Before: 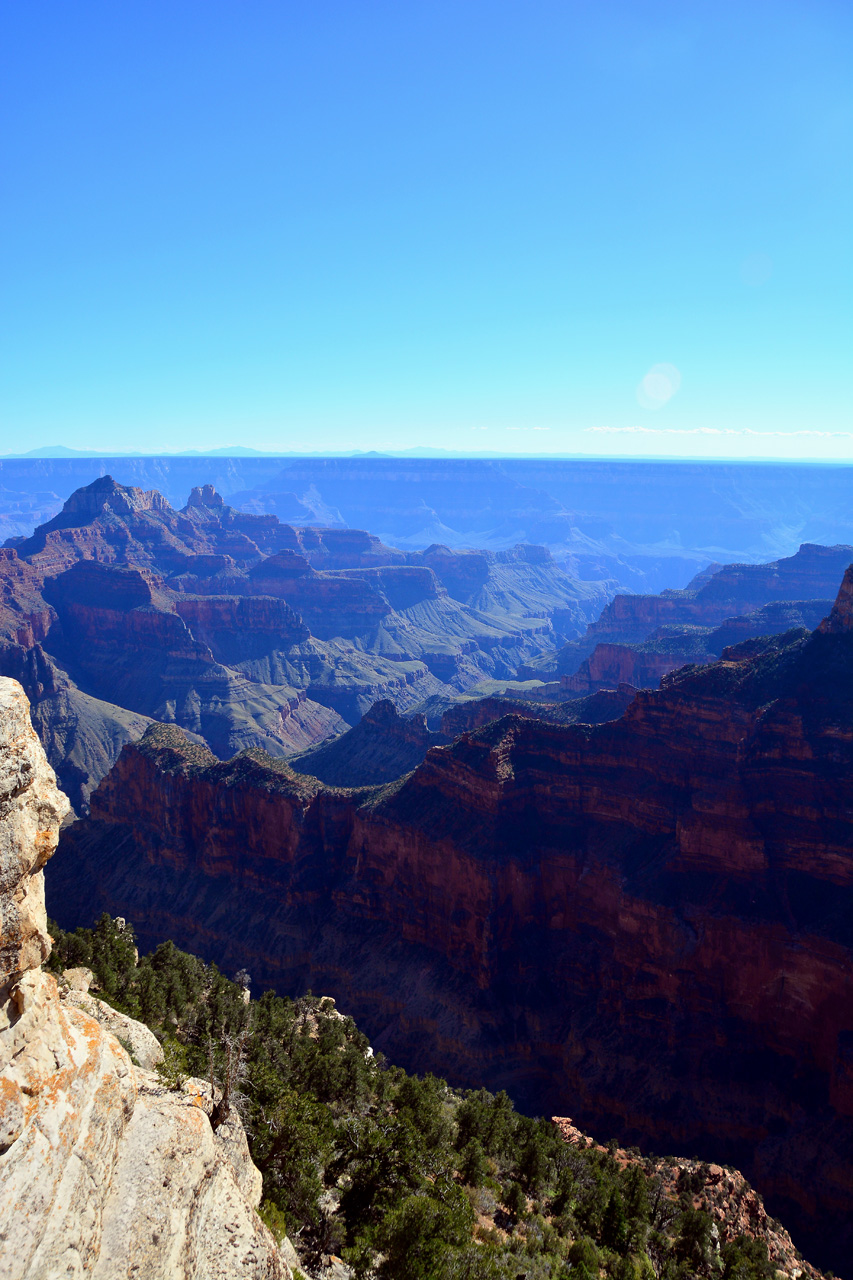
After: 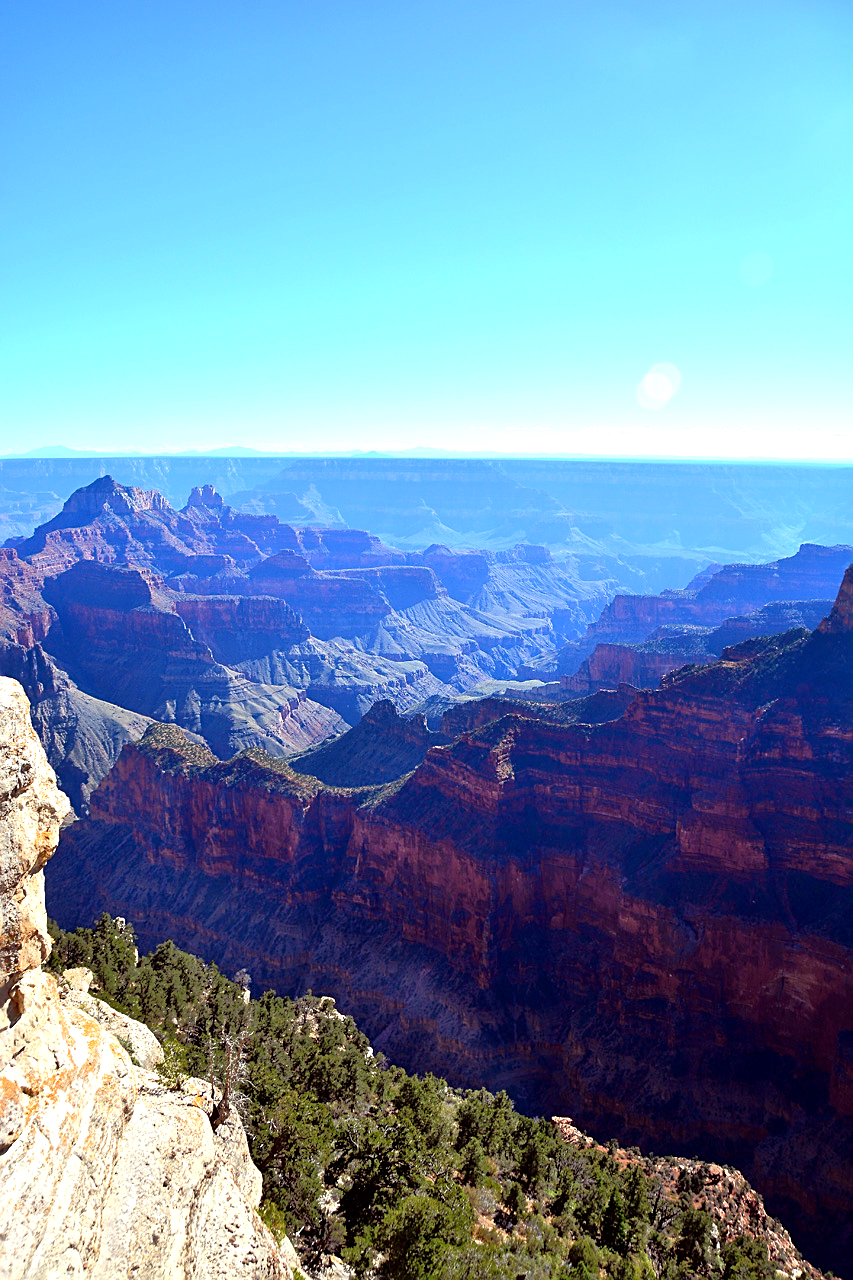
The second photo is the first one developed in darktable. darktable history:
tone equalizer: -8 EV -0.53 EV, -7 EV -0.312 EV, -6 EV -0.084 EV, -5 EV 0.41 EV, -4 EV 0.985 EV, -3 EV 0.807 EV, -2 EV -0.005 EV, -1 EV 0.13 EV, +0 EV -0.028 EV
sharpen: on, module defaults
exposure: exposure 0.672 EV, compensate highlight preservation false
